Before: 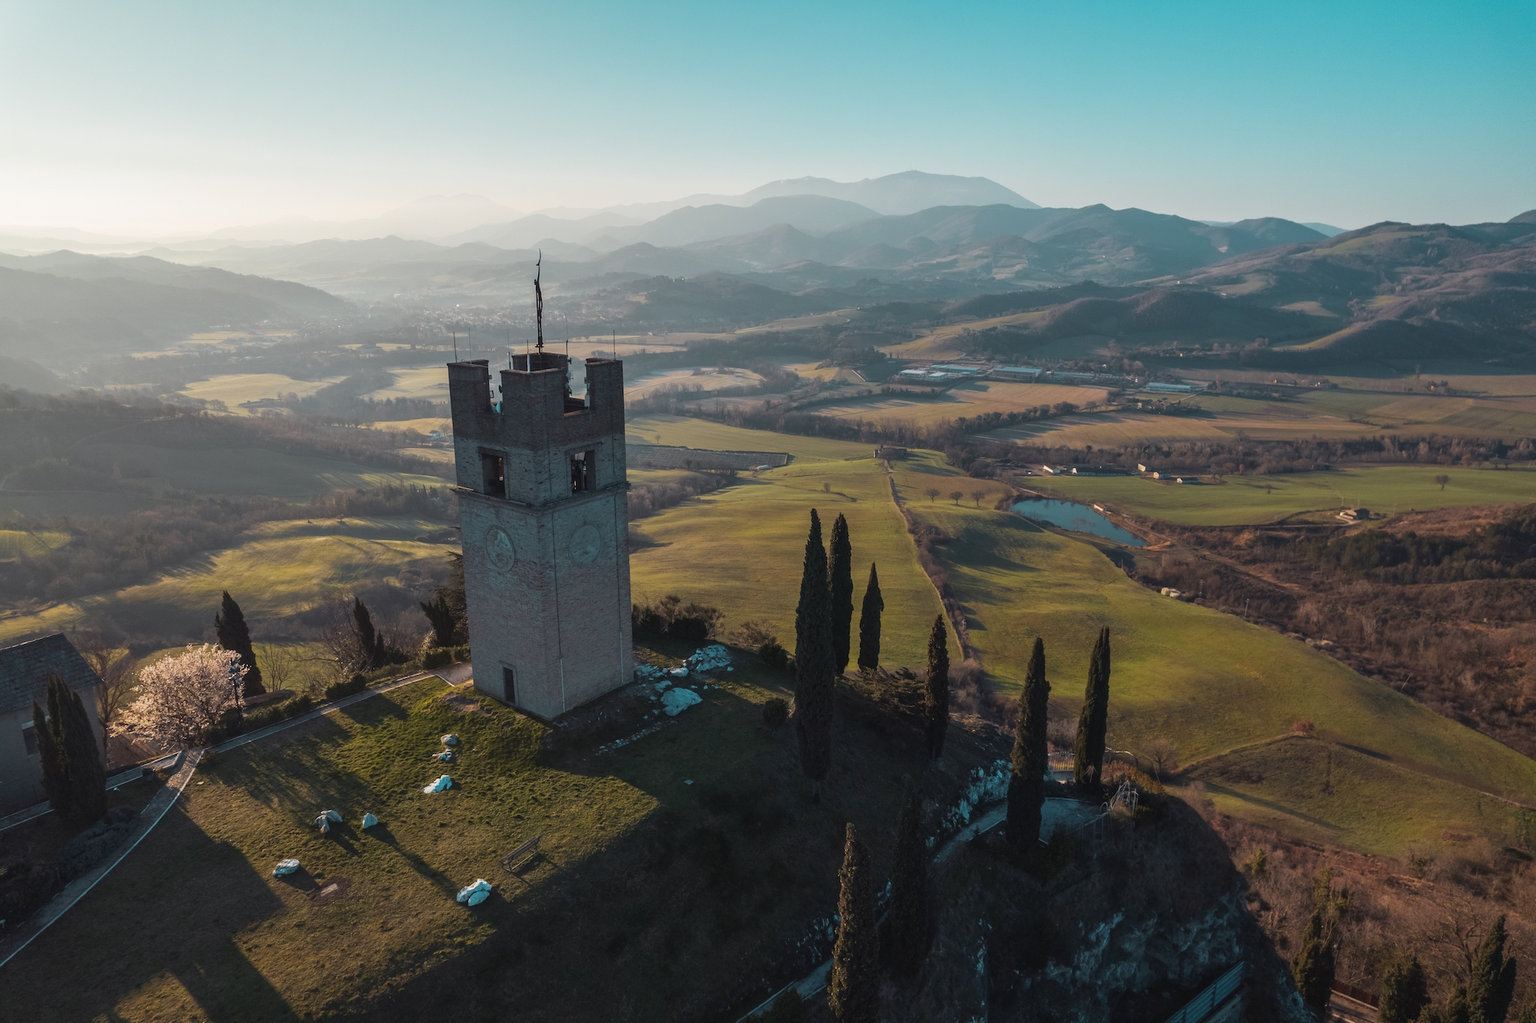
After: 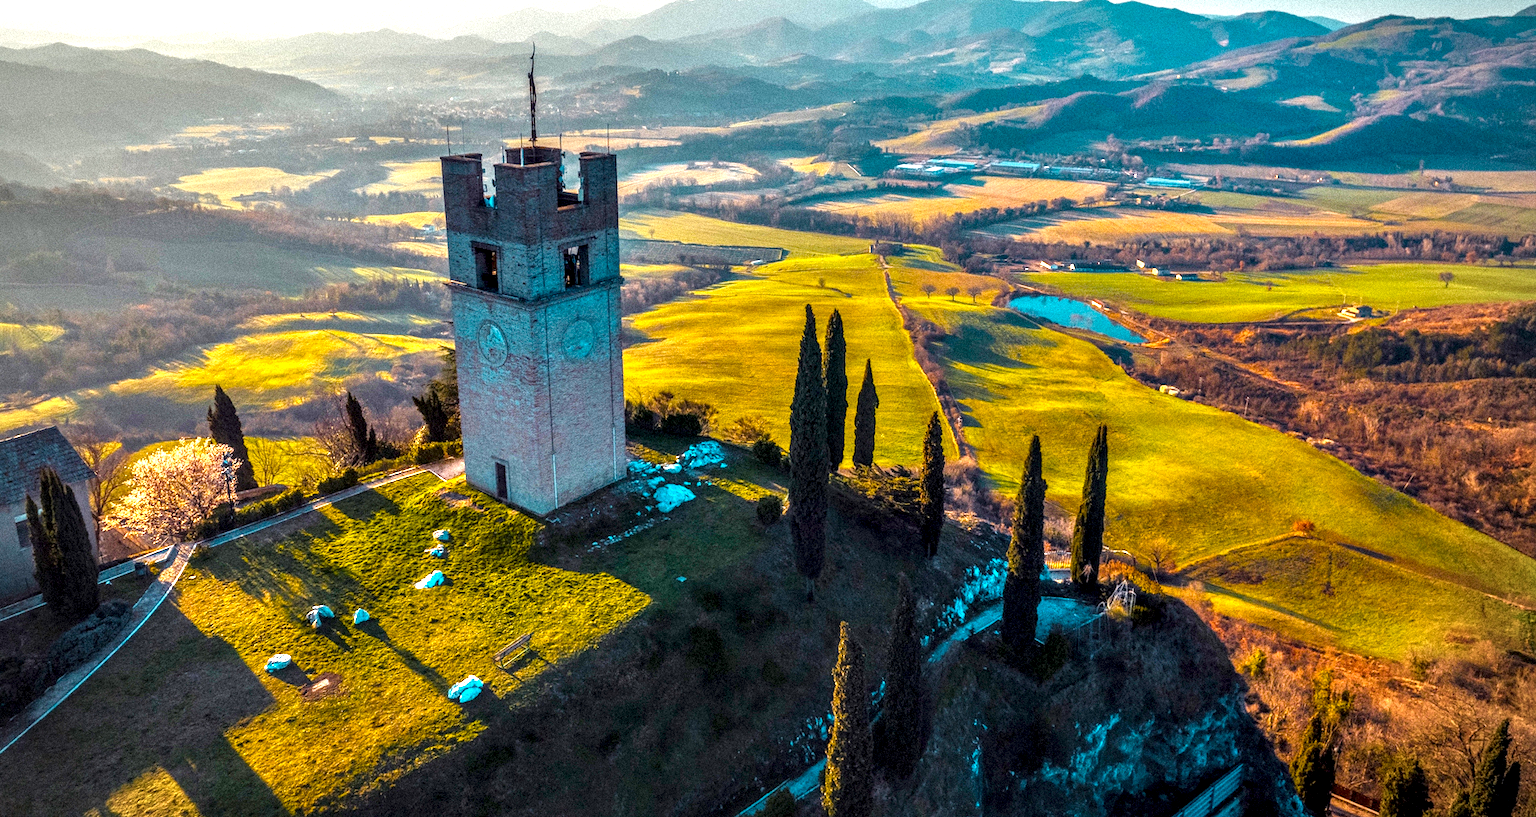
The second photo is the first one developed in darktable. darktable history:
tone equalizer: -7 EV 0.15 EV, -6 EV 0.6 EV, -5 EV 1.15 EV, -4 EV 1.33 EV, -3 EV 1.15 EV, -2 EV 0.6 EV, -1 EV 0.15 EV, mask exposure compensation -0.5 EV
grain: strength 35%, mid-tones bias 0%
color balance rgb: linear chroma grading › shadows 10%, linear chroma grading › highlights 10%, linear chroma grading › global chroma 15%, linear chroma grading › mid-tones 15%, perceptual saturation grading › global saturation 40%, perceptual saturation grading › highlights -25%, perceptual saturation grading › mid-tones 35%, perceptual saturation grading › shadows 35%, perceptual brilliance grading › global brilliance 11.29%, global vibrance 11.29%
rotate and perspective: rotation 0.192°, lens shift (horizontal) -0.015, crop left 0.005, crop right 0.996, crop top 0.006, crop bottom 0.99
crop and rotate: top 19.998%
local contrast: highlights 19%, detail 186%
vignetting: fall-off radius 60.92%
color balance: output saturation 120%
